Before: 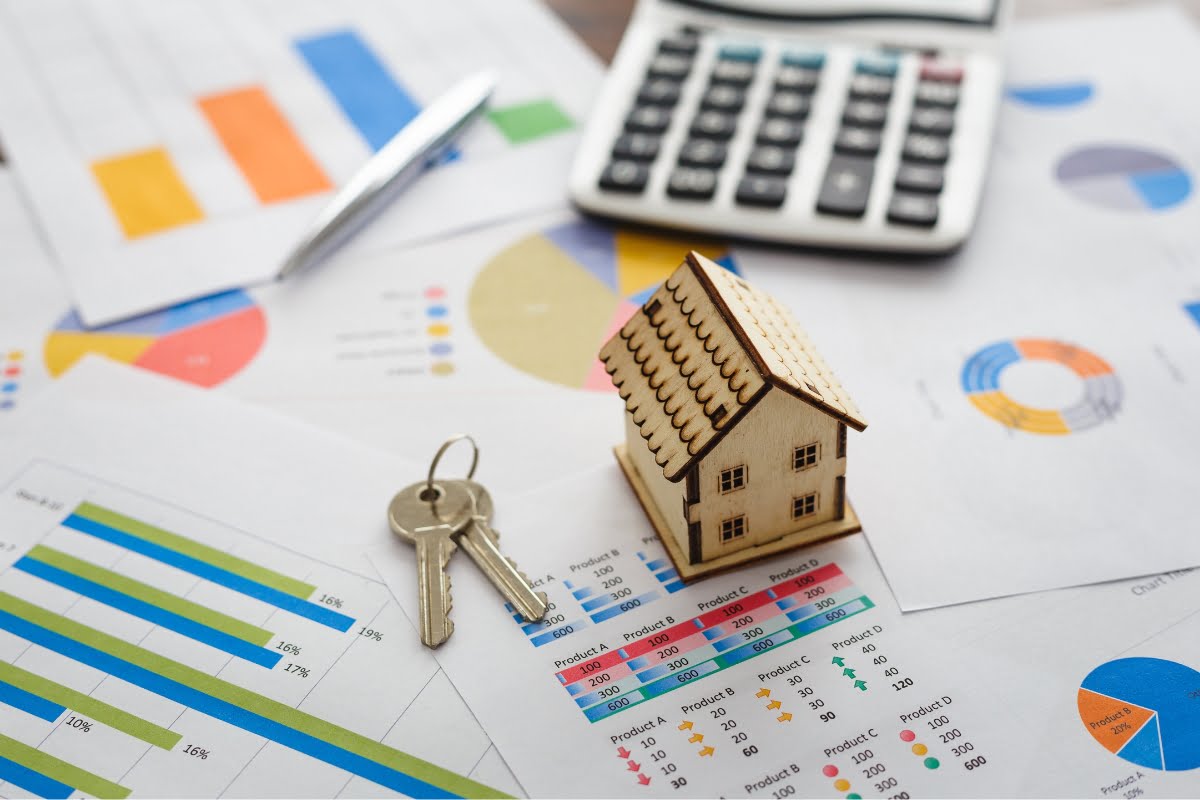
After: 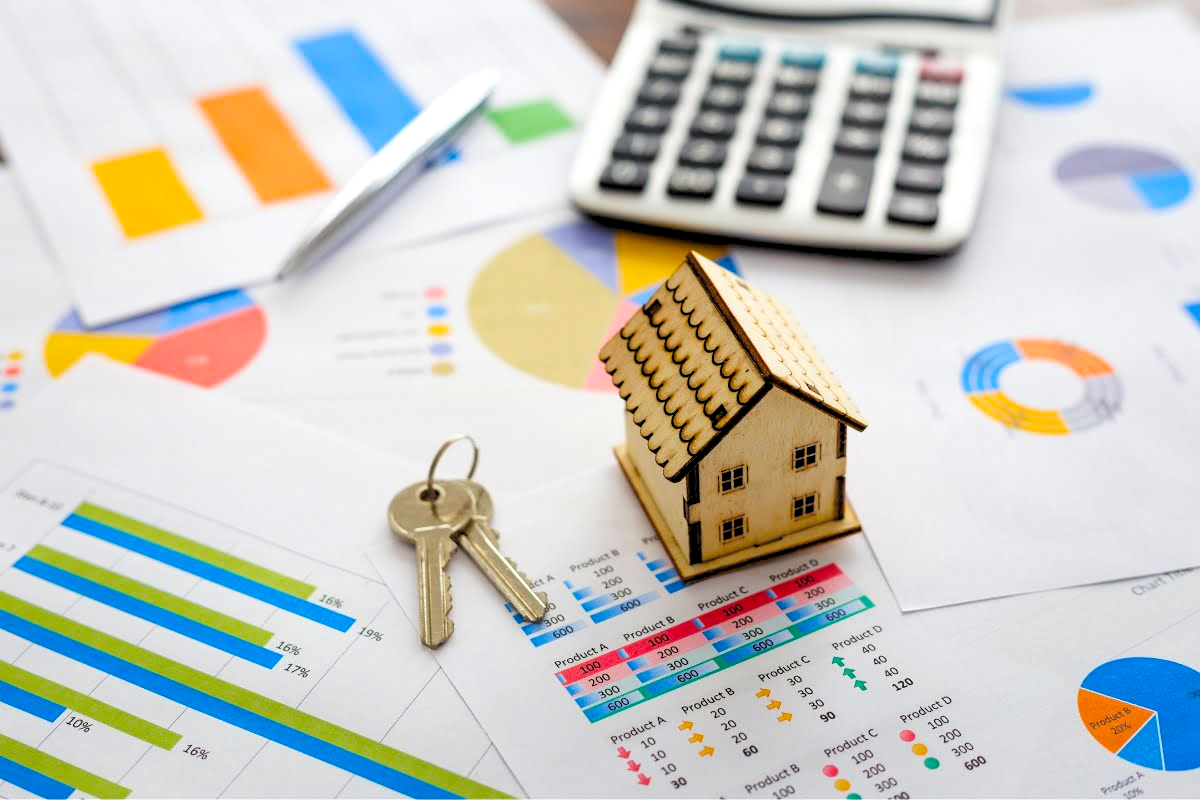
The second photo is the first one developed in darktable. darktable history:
rgb levels: levels [[0.013, 0.434, 0.89], [0, 0.5, 1], [0, 0.5, 1]]
color balance rgb: perceptual saturation grading › global saturation 25%, global vibrance 20%
